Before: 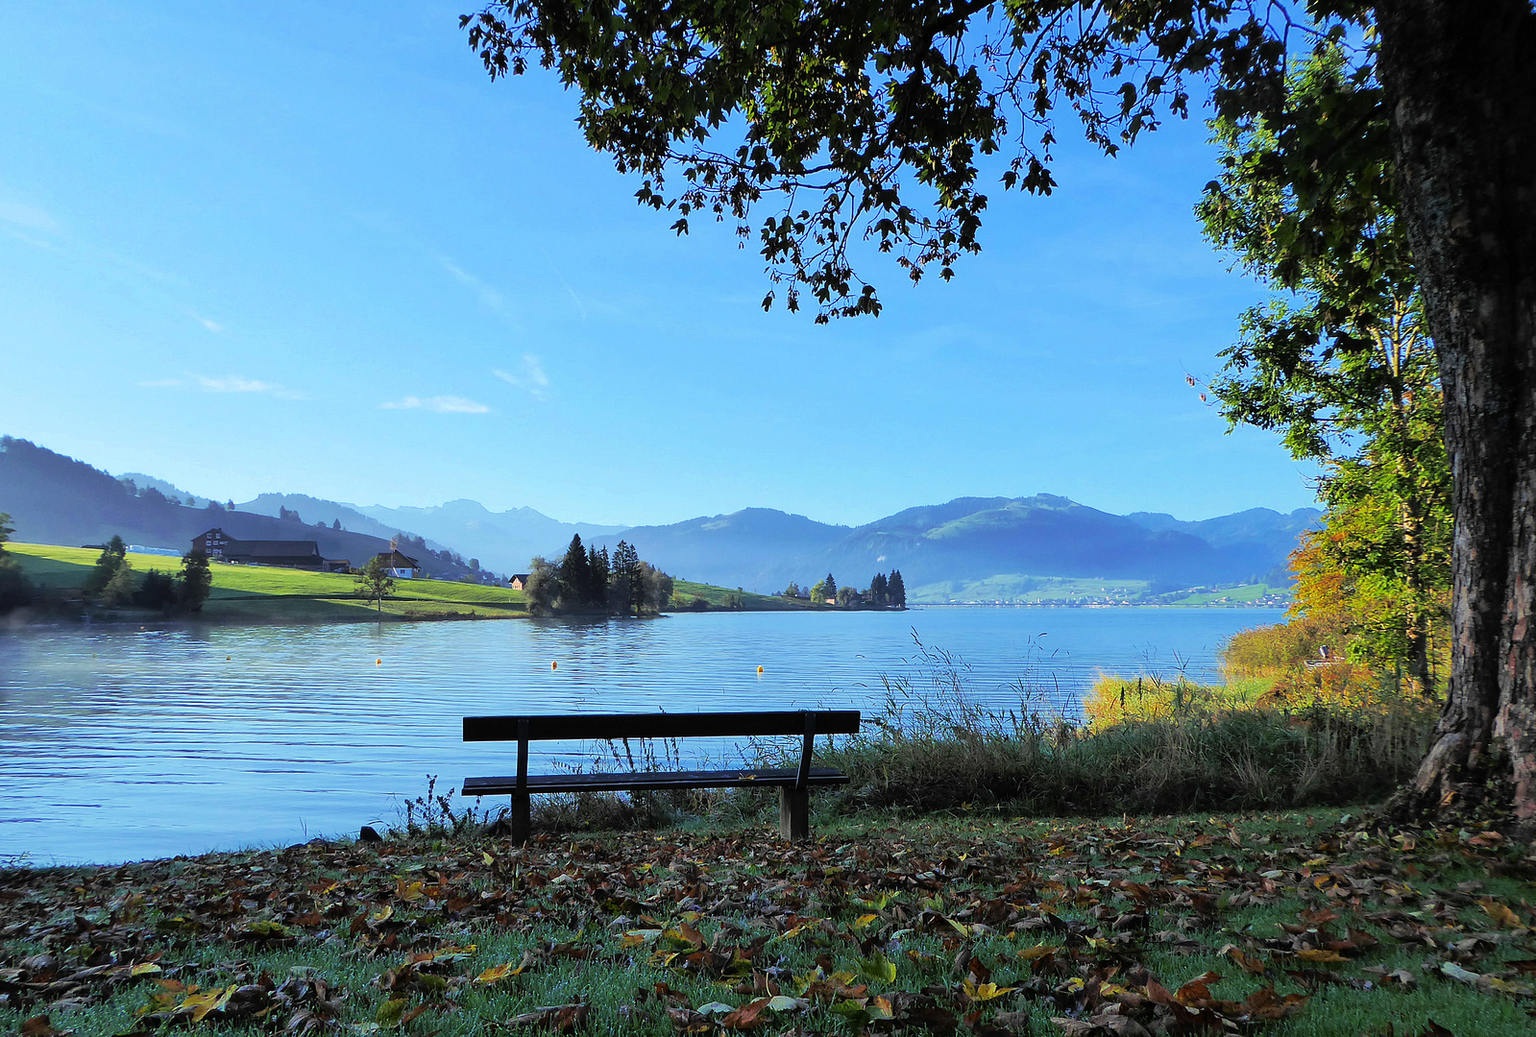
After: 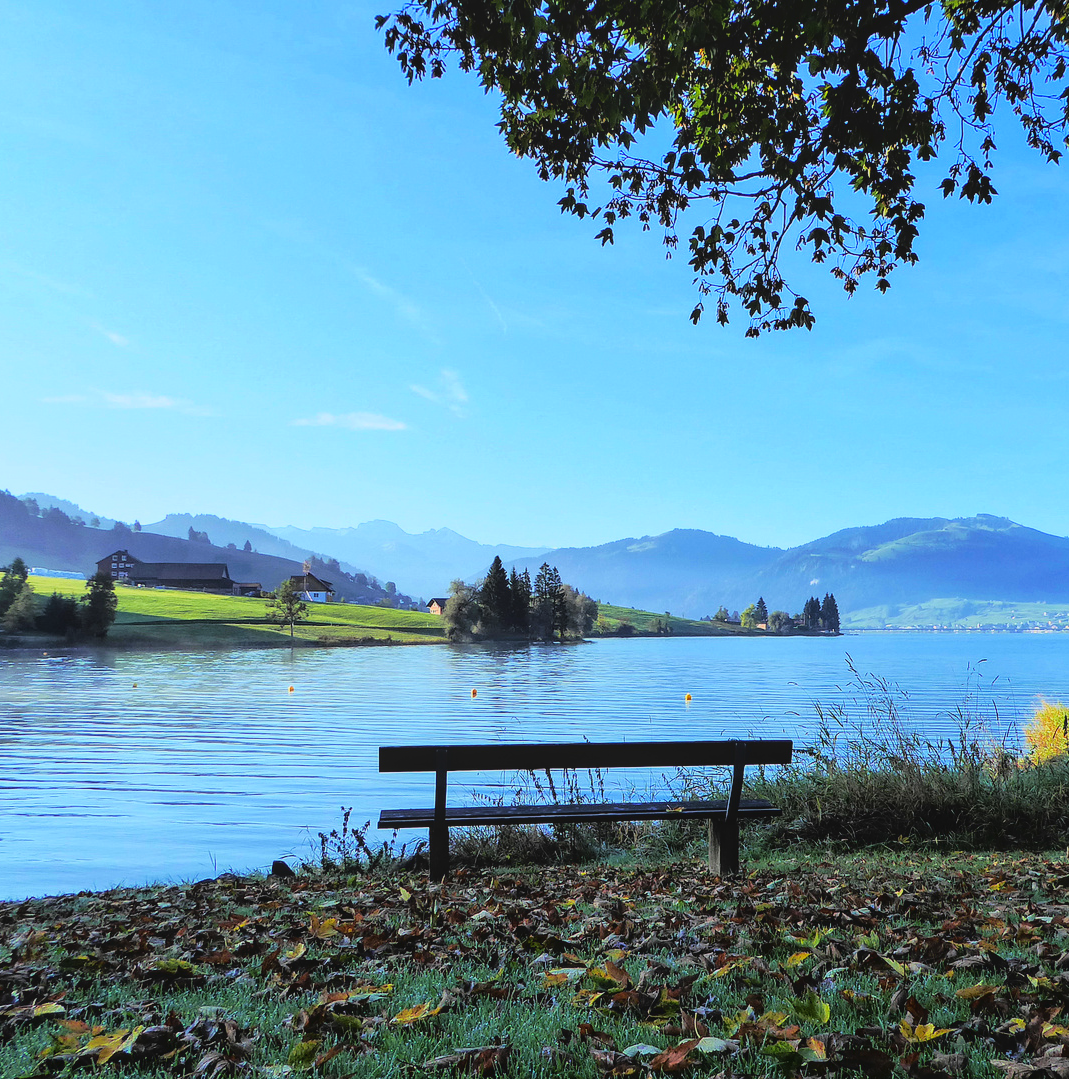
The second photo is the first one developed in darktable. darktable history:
tone curve: curves: ch0 [(0, 0.021) (0.049, 0.044) (0.152, 0.14) (0.328, 0.377) (0.473, 0.543) (0.663, 0.734) (0.84, 0.899) (1, 0.969)]; ch1 [(0, 0) (0.302, 0.331) (0.427, 0.433) (0.472, 0.47) (0.502, 0.503) (0.527, 0.524) (0.564, 0.591) (0.602, 0.632) (0.677, 0.701) (0.859, 0.885) (1, 1)]; ch2 [(0, 0) (0.33, 0.301) (0.447, 0.44) (0.487, 0.496) (0.502, 0.516) (0.535, 0.563) (0.565, 0.6) (0.618, 0.629) (1, 1)], color space Lab, linked channels
crop and rotate: left 6.501%, right 26.588%
local contrast: detail 110%
